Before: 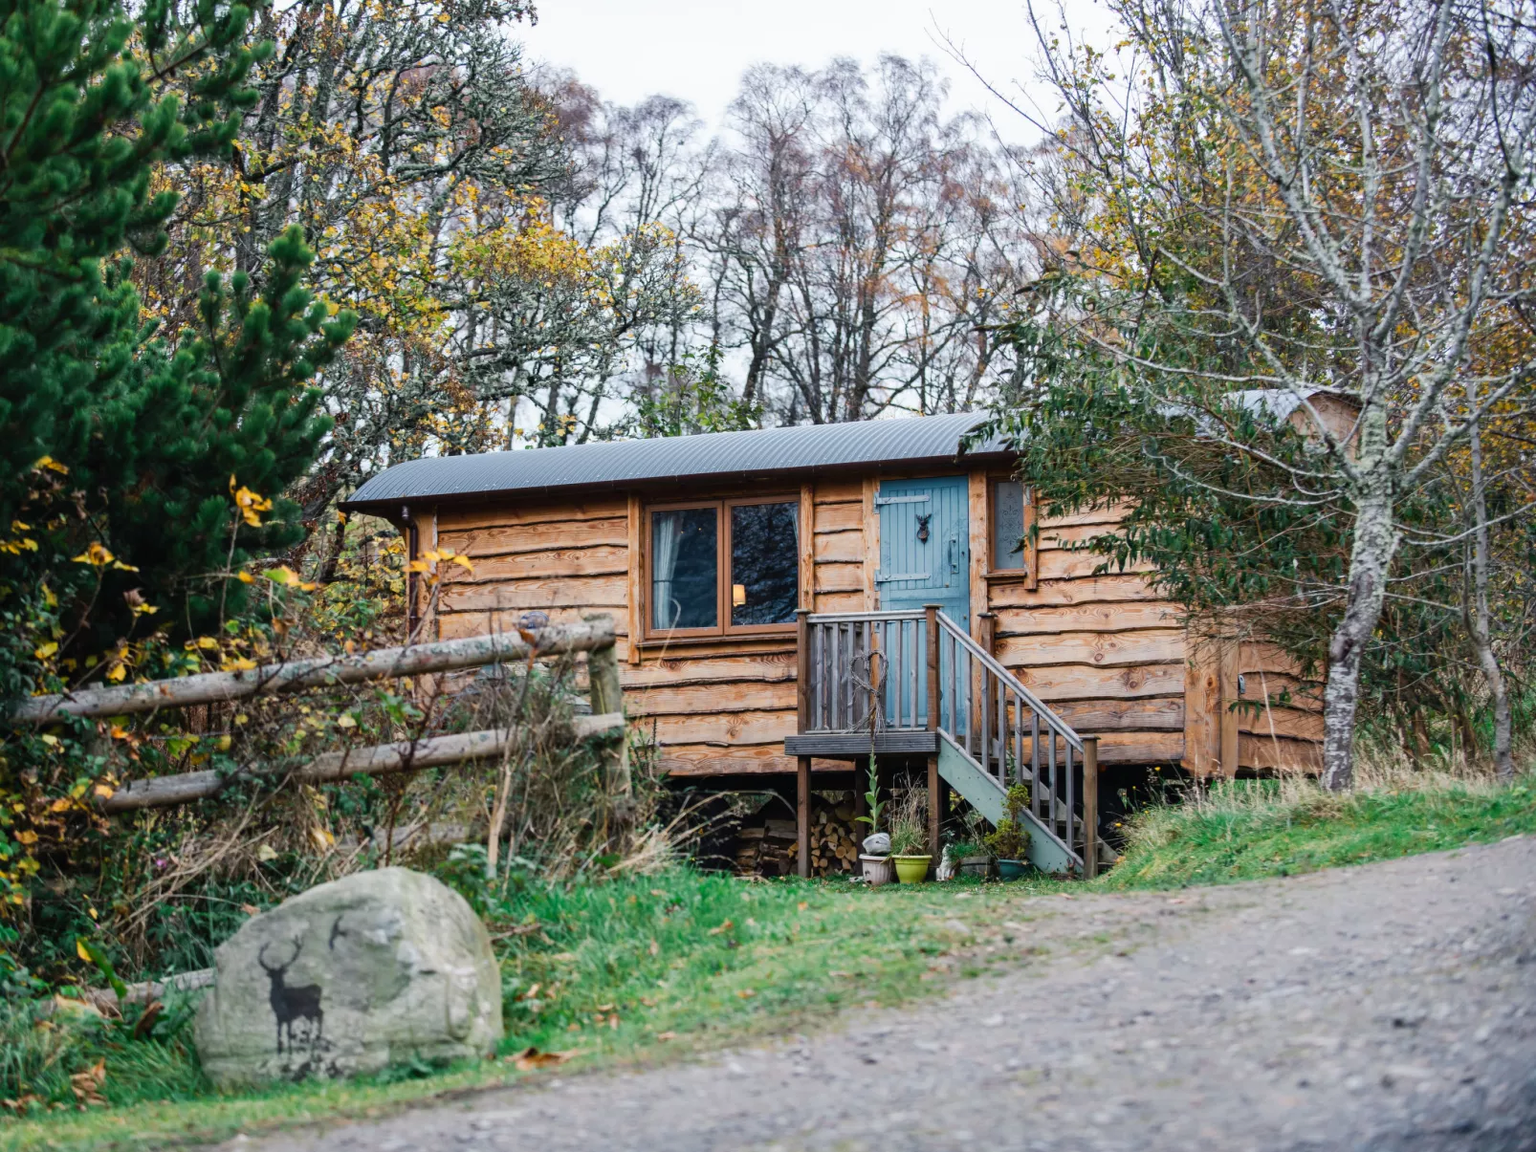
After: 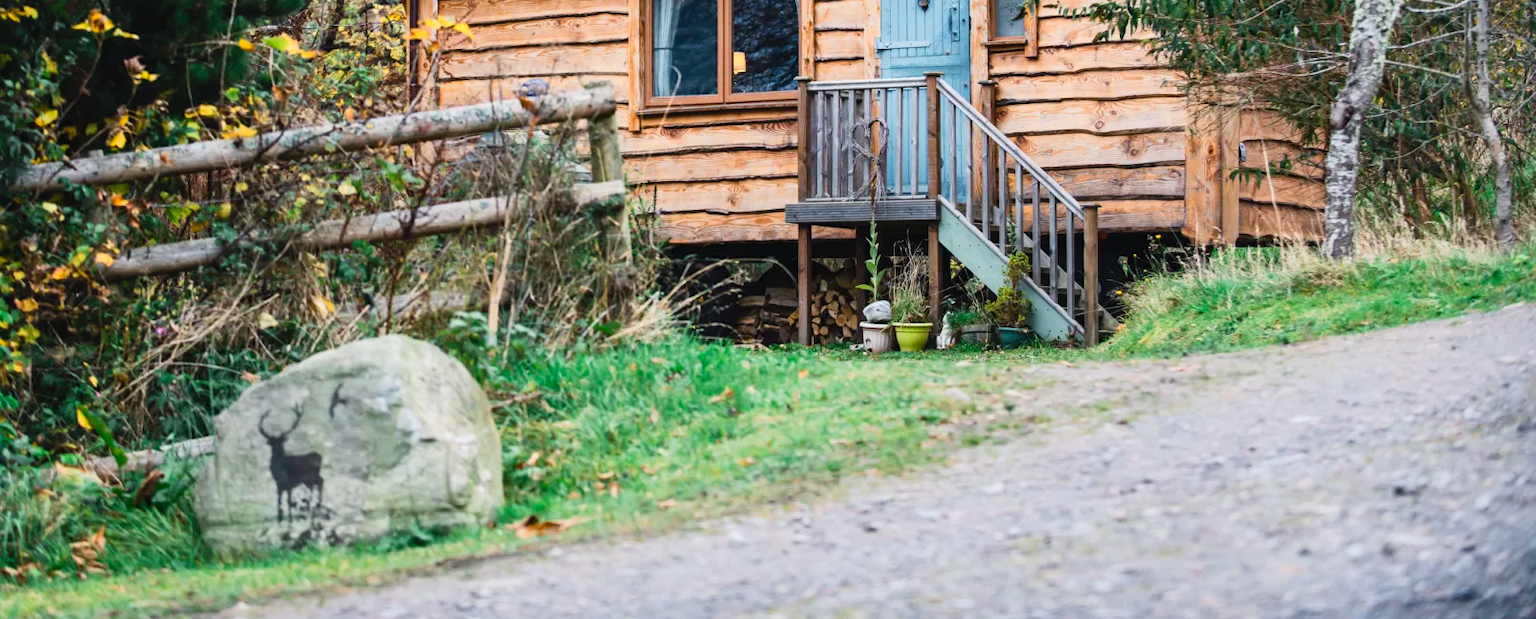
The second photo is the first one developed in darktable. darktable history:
contrast brightness saturation: contrast 0.2, brightness 0.16, saturation 0.22
crop and rotate: top 46.237%
